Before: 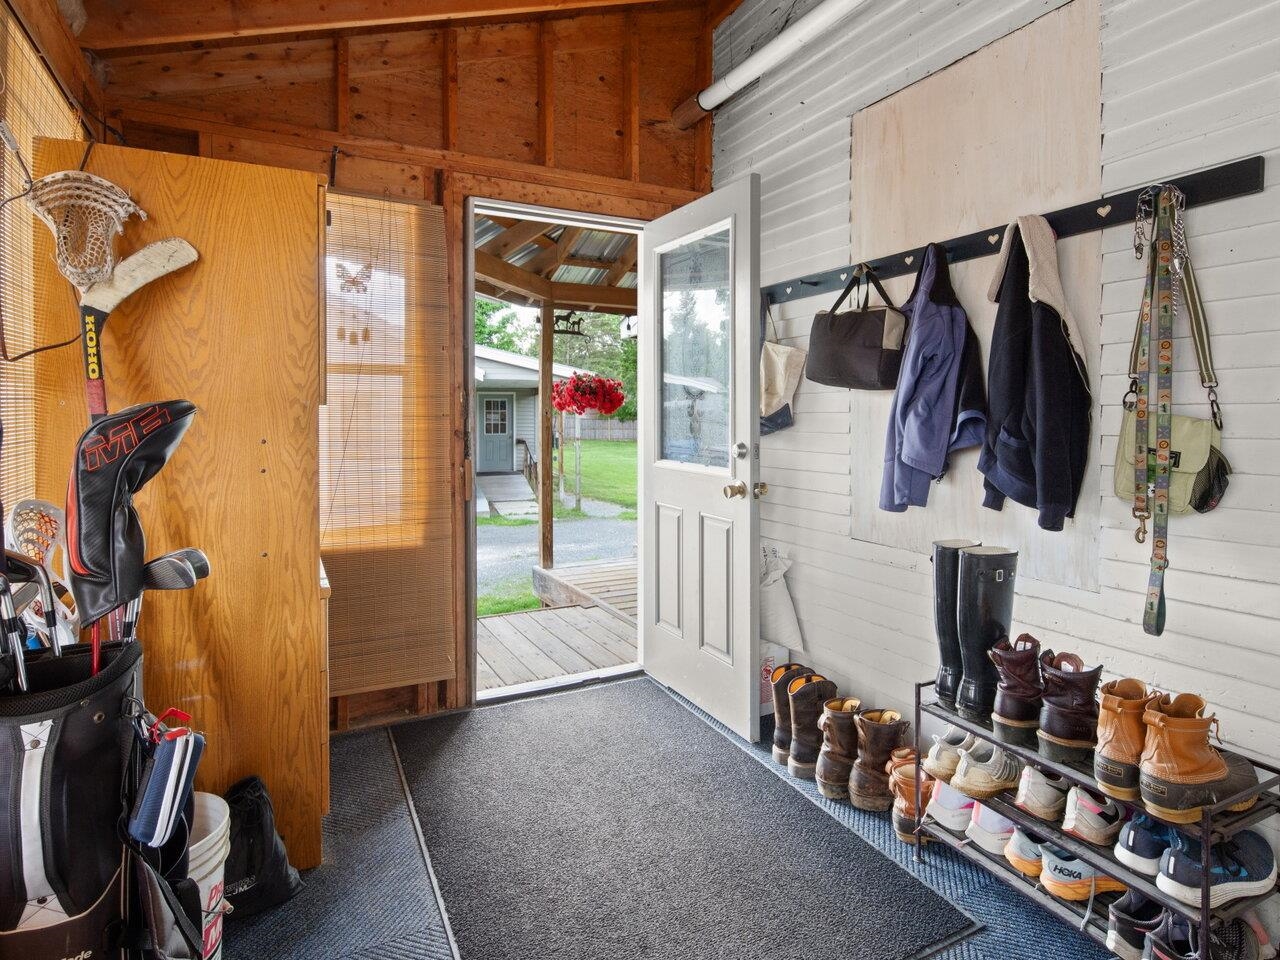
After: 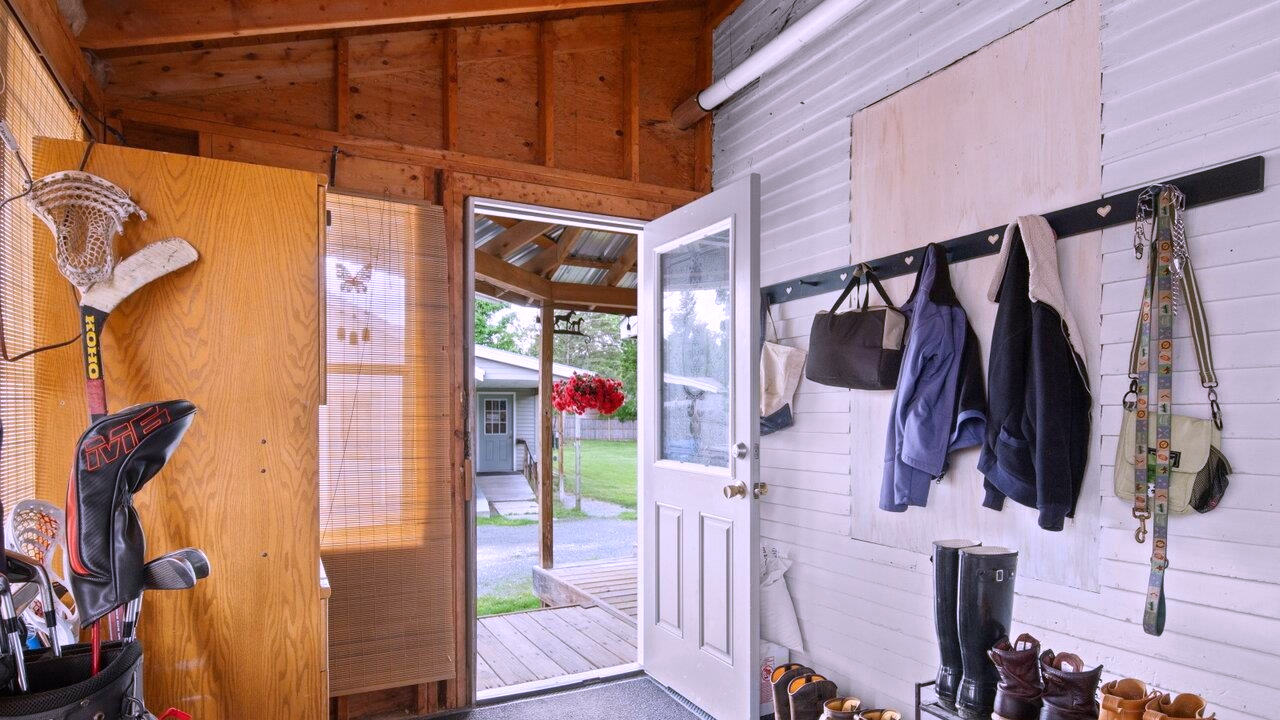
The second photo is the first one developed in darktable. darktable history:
white balance: red 1.042, blue 1.17
crop: bottom 24.967%
tone equalizer: on, module defaults
